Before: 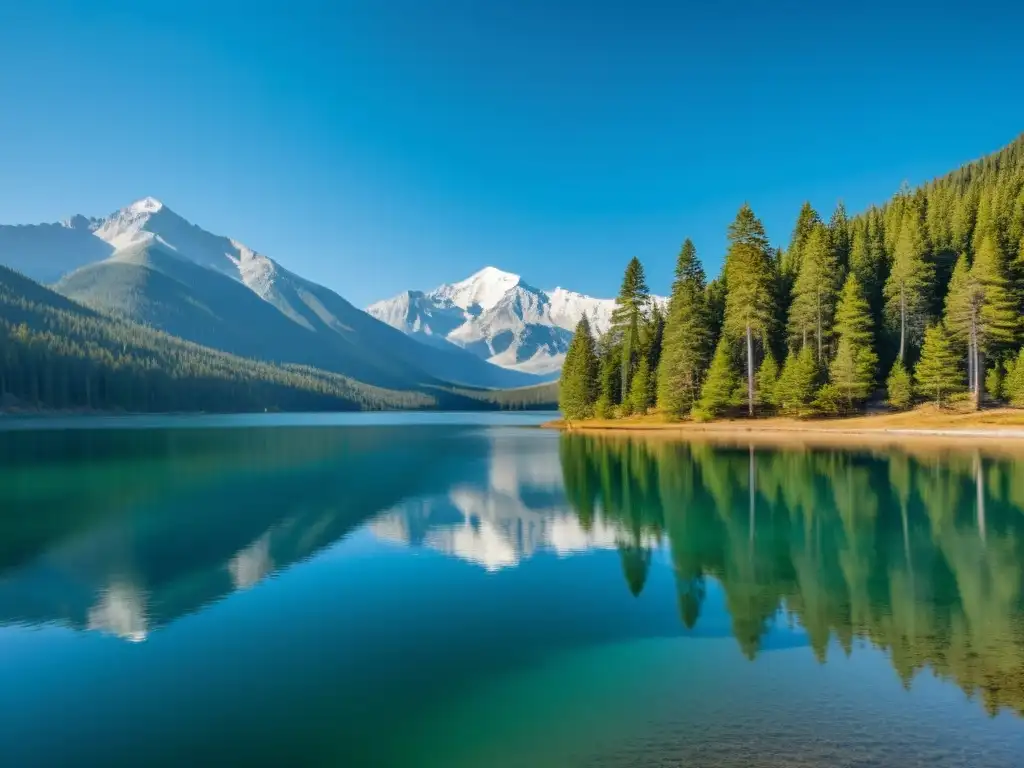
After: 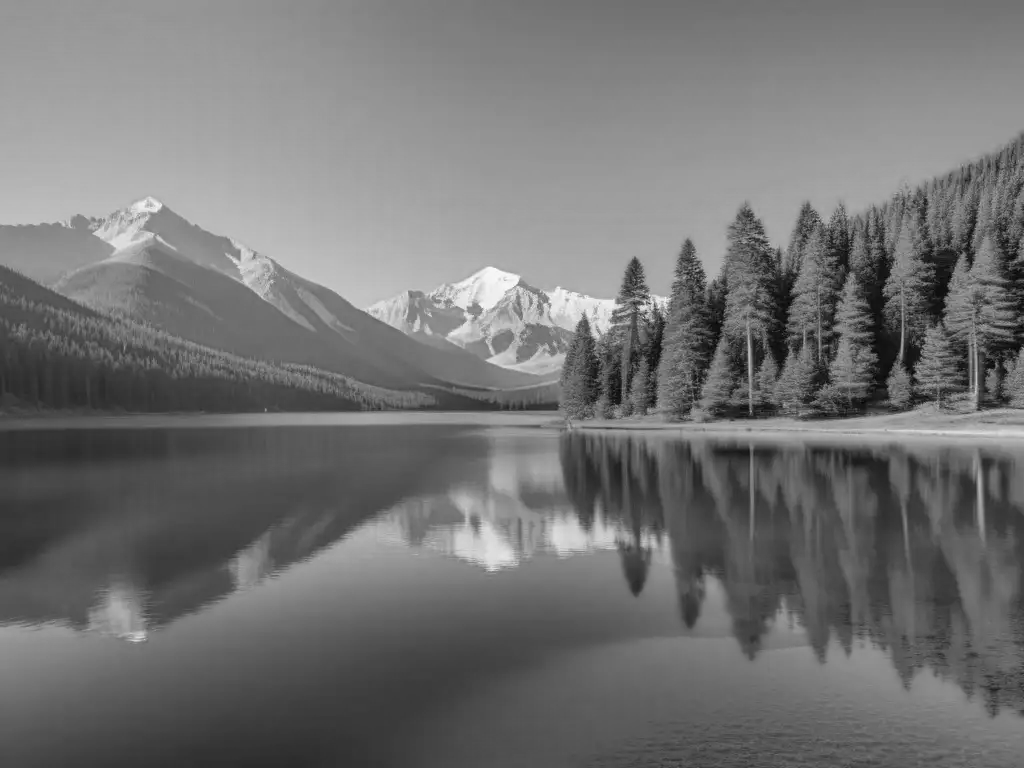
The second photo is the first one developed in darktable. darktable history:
color calibration: output gray [0.267, 0.423, 0.267, 0], x 0.366, y 0.379, temperature 4399.78 K
